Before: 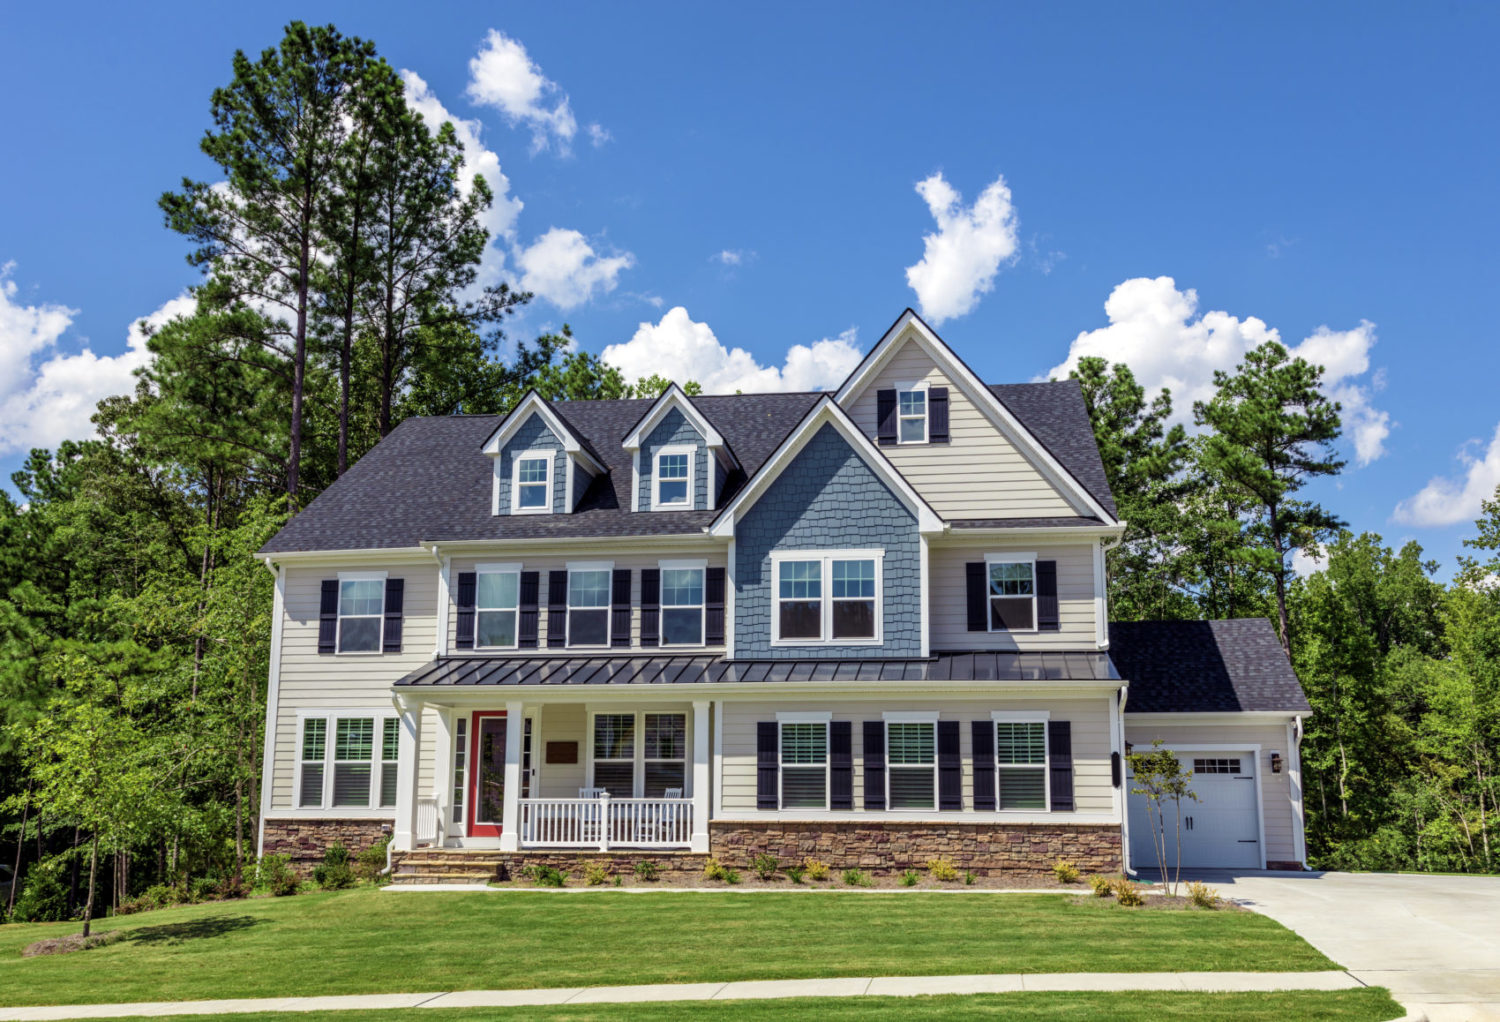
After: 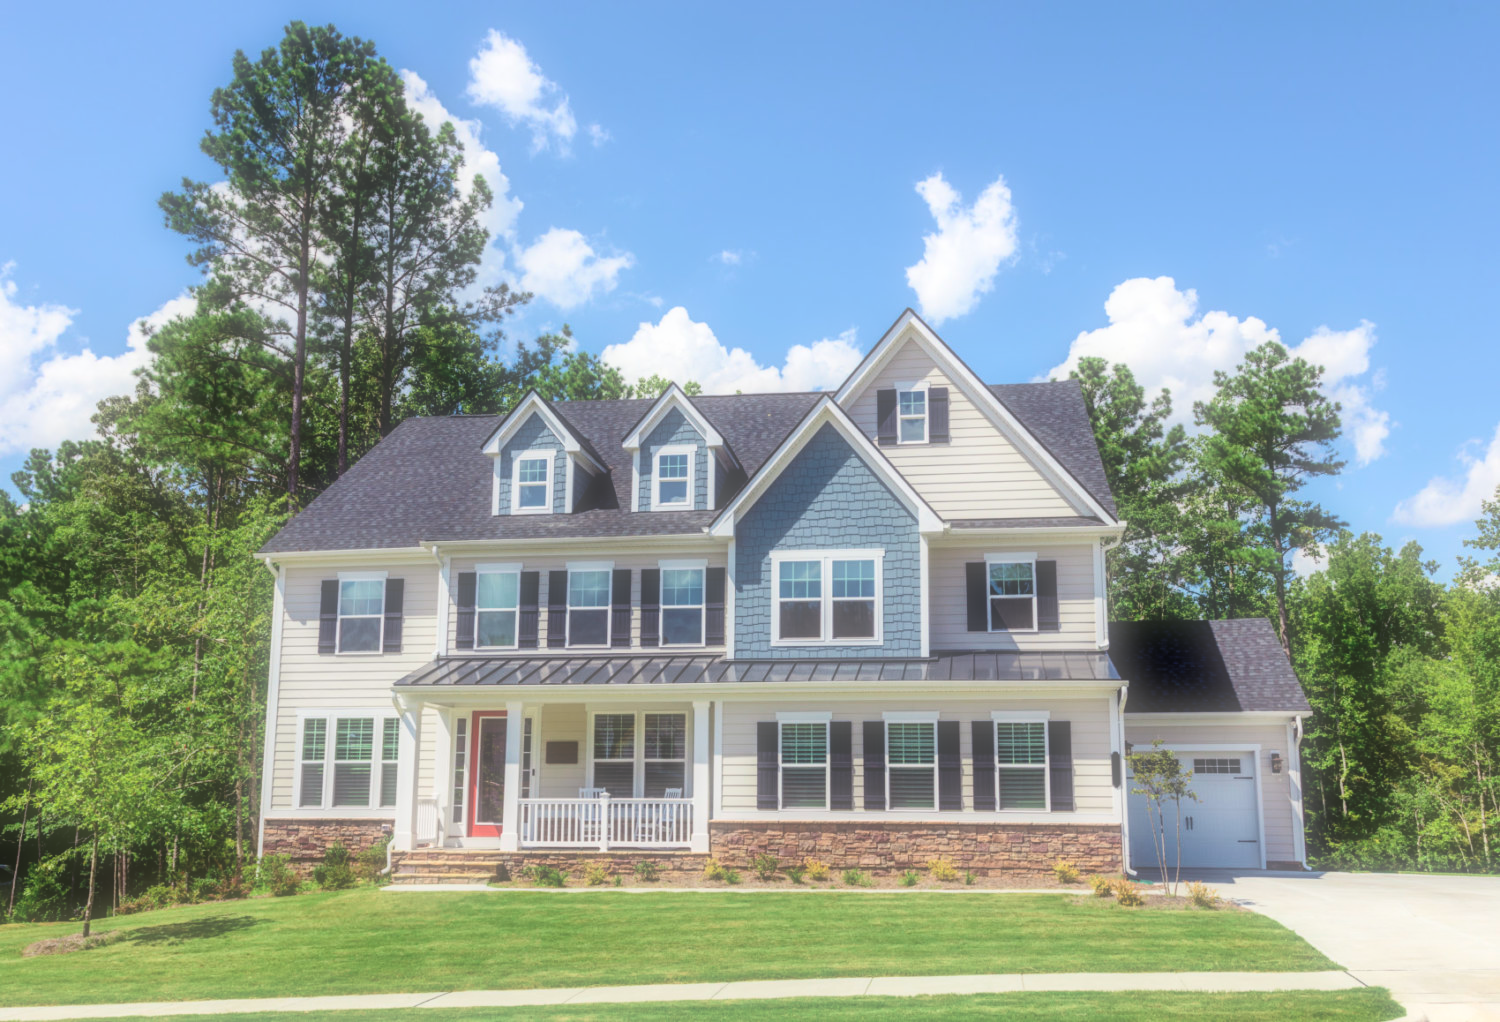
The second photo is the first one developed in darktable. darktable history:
contrast brightness saturation: contrast 0.14, brightness 0.21
soften: size 60.24%, saturation 65.46%, brightness 0.506 EV, mix 25.7%
